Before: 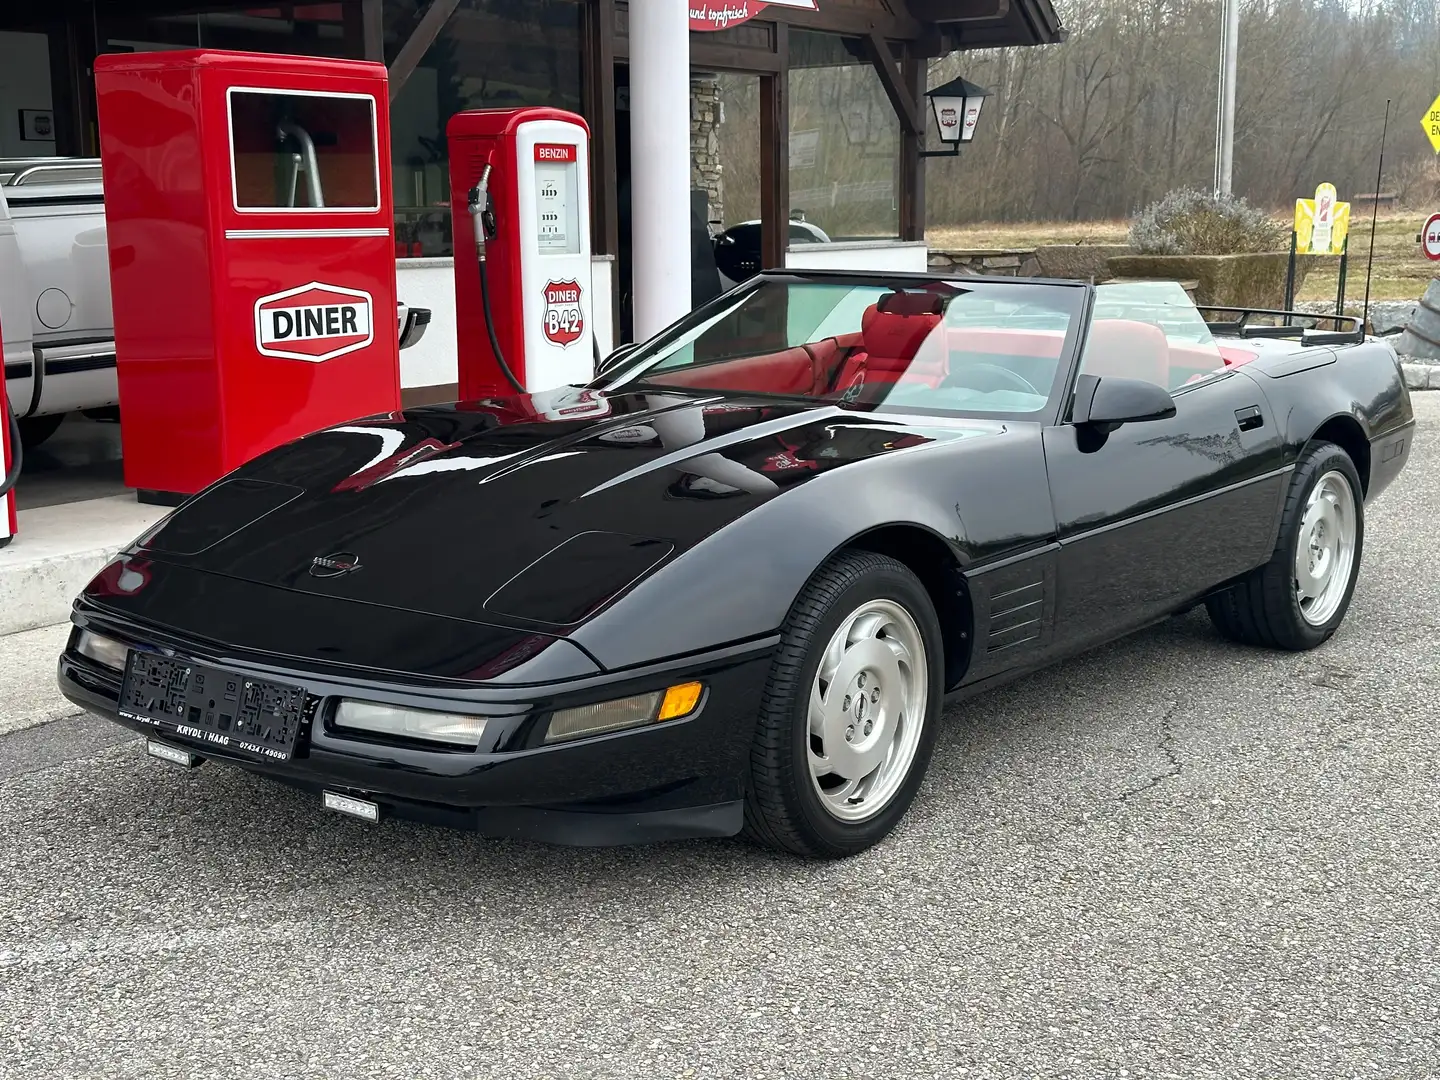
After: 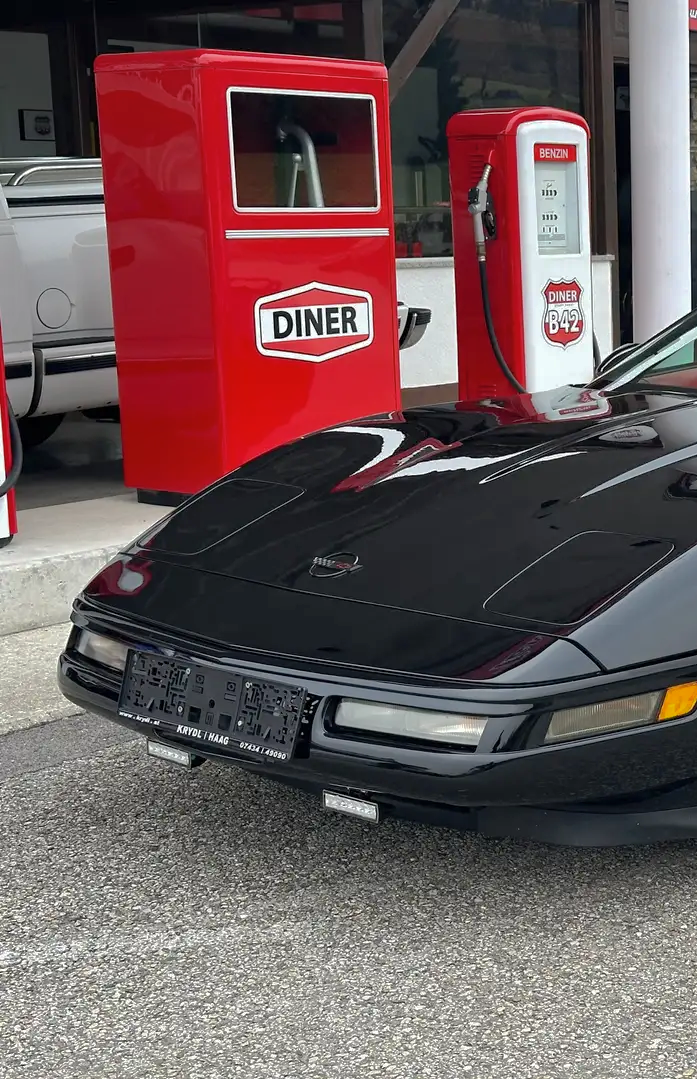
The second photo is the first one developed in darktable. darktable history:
crop and rotate: left 0.002%, top 0%, right 51.591%
shadows and highlights: shadows 39.43, highlights -59.93
